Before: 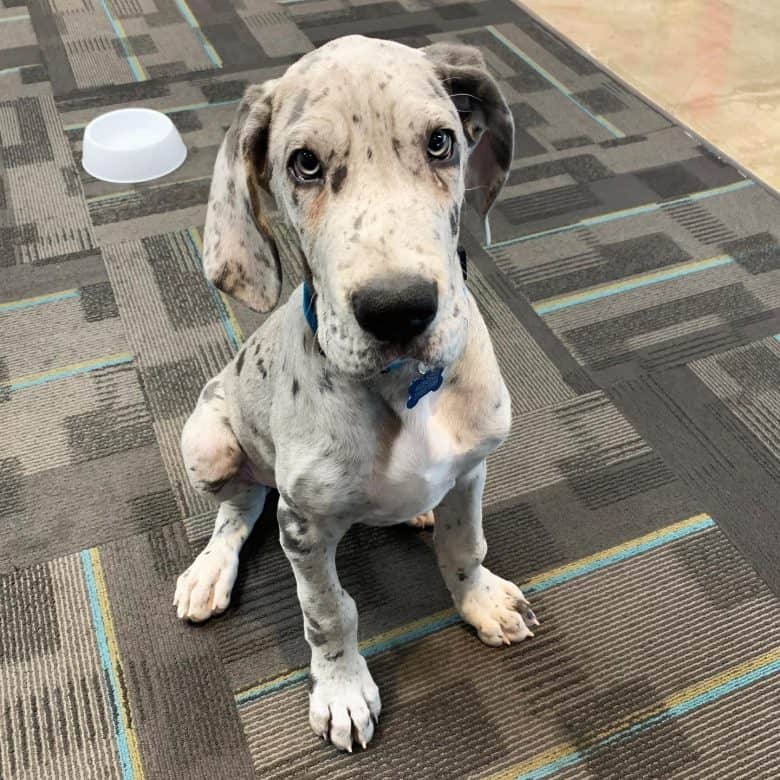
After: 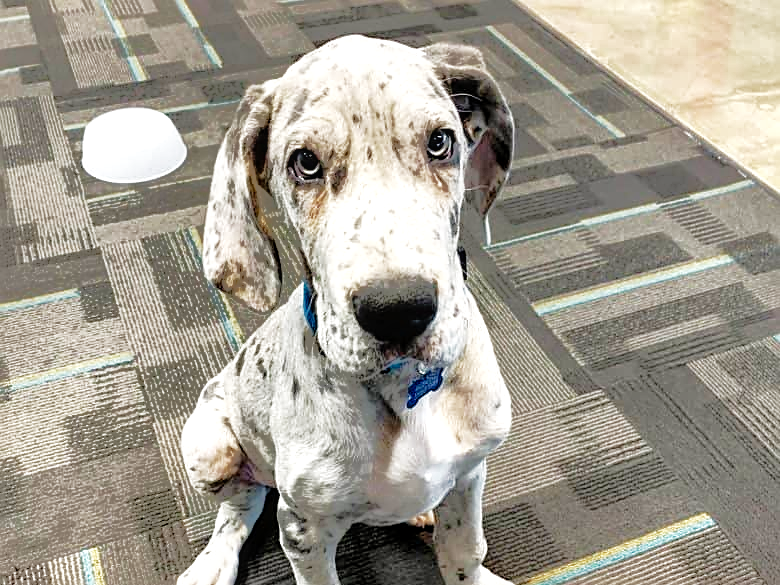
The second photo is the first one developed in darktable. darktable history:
sharpen: on, module defaults
shadows and highlights: shadows -18.17, highlights -73.6
crop: bottom 24.989%
local contrast: highlights 92%, shadows 88%, detail 160%, midtone range 0.2
base curve: curves: ch0 [(0, 0) (0.012, 0.01) (0.073, 0.168) (0.31, 0.711) (0.645, 0.957) (1, 1)], preserve colors none
